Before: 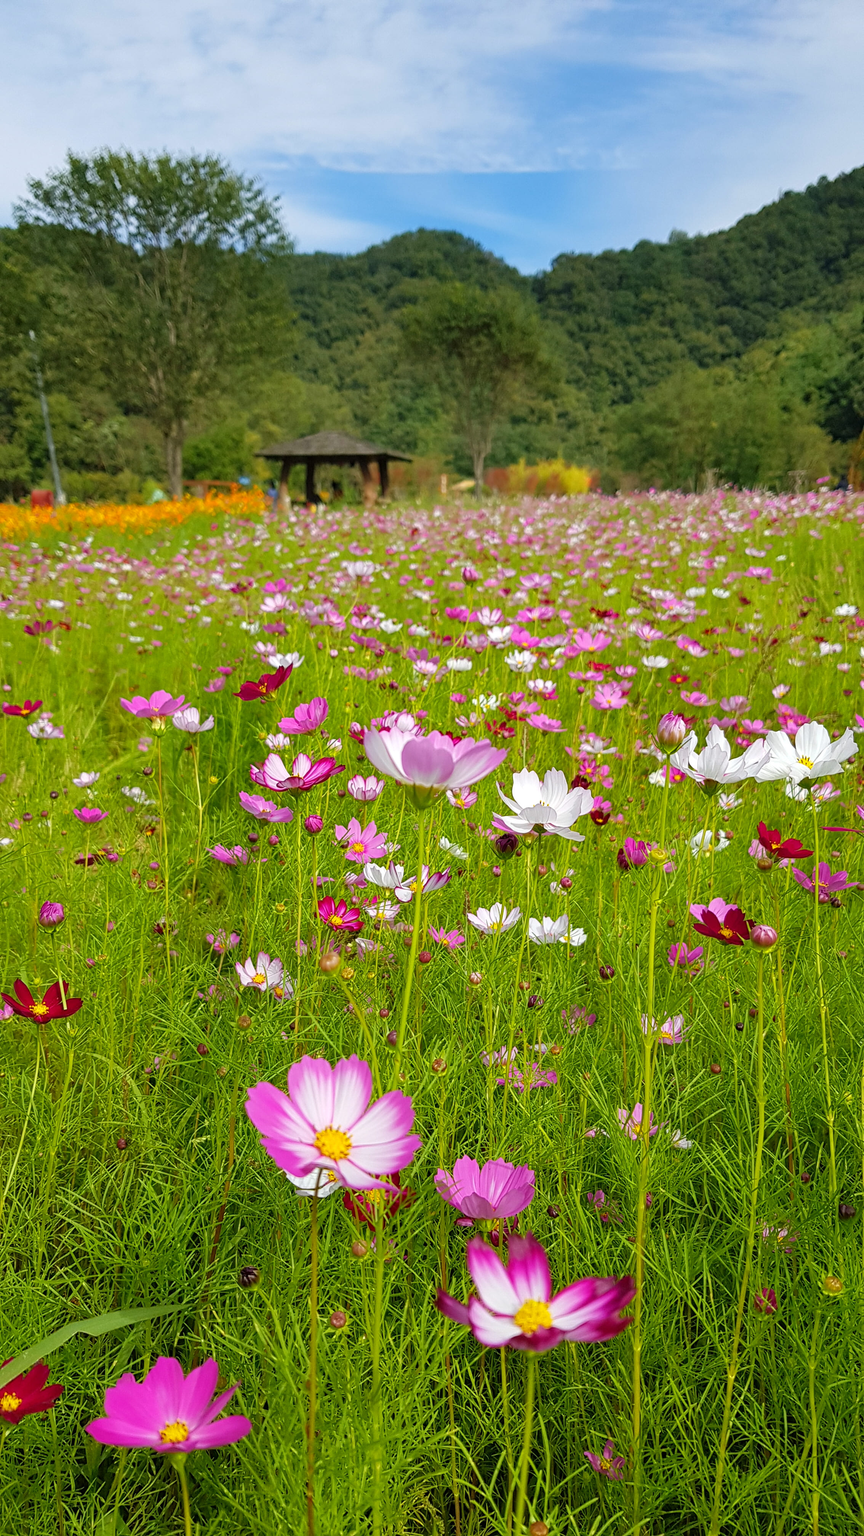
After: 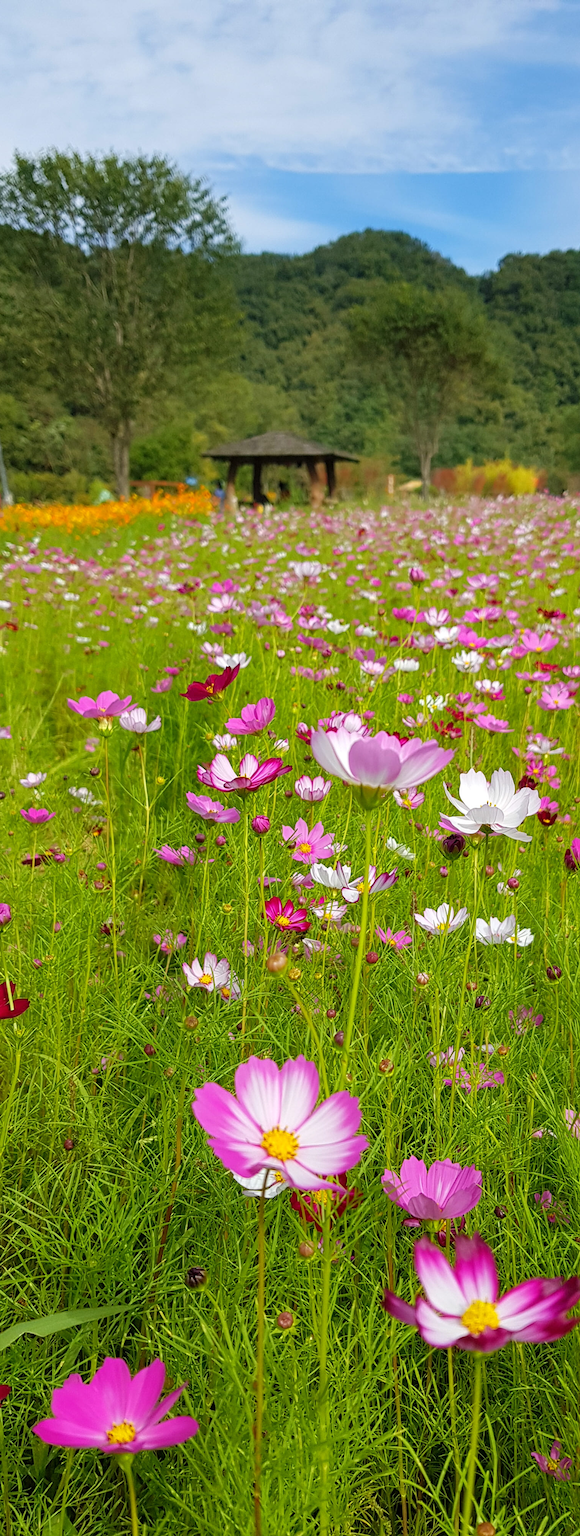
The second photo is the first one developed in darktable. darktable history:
crop and rotate: left 6.181%, right 26.643%
